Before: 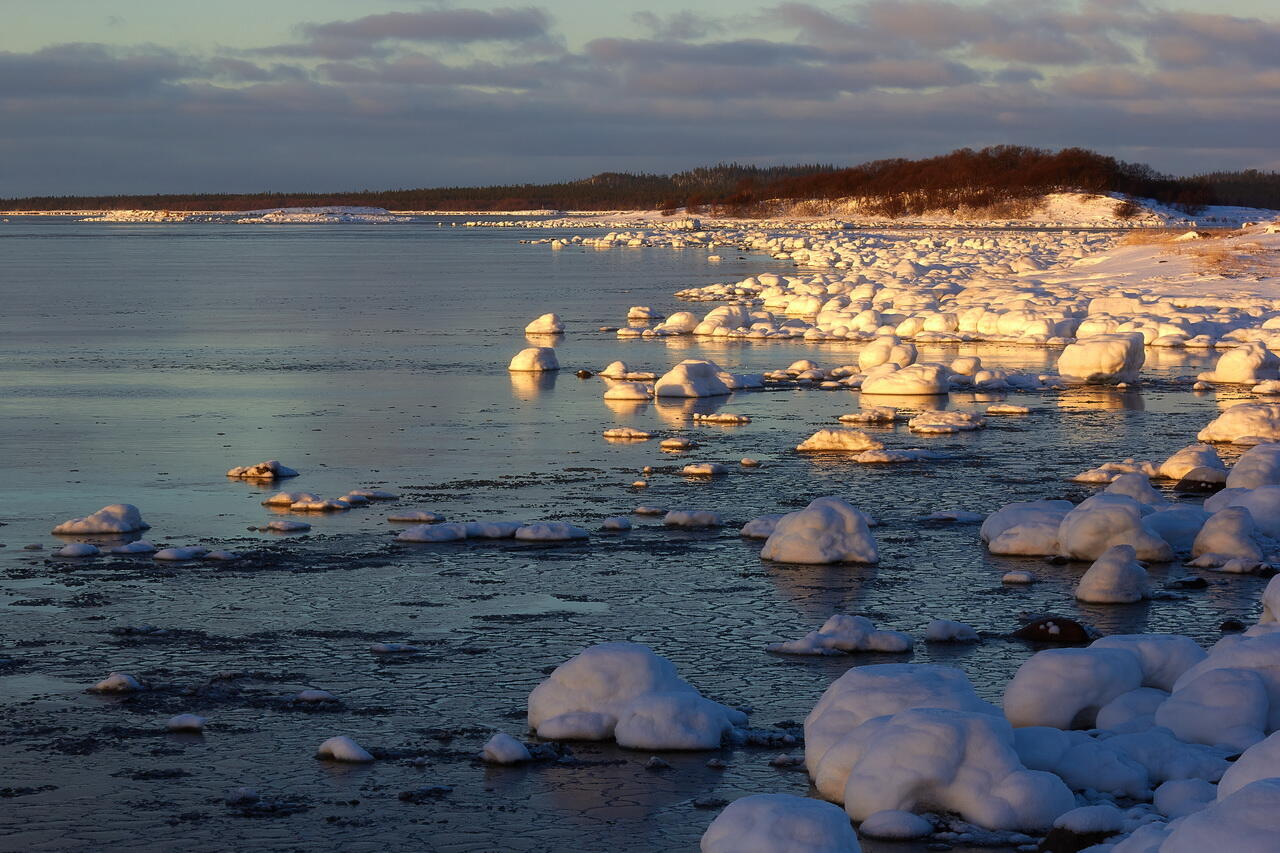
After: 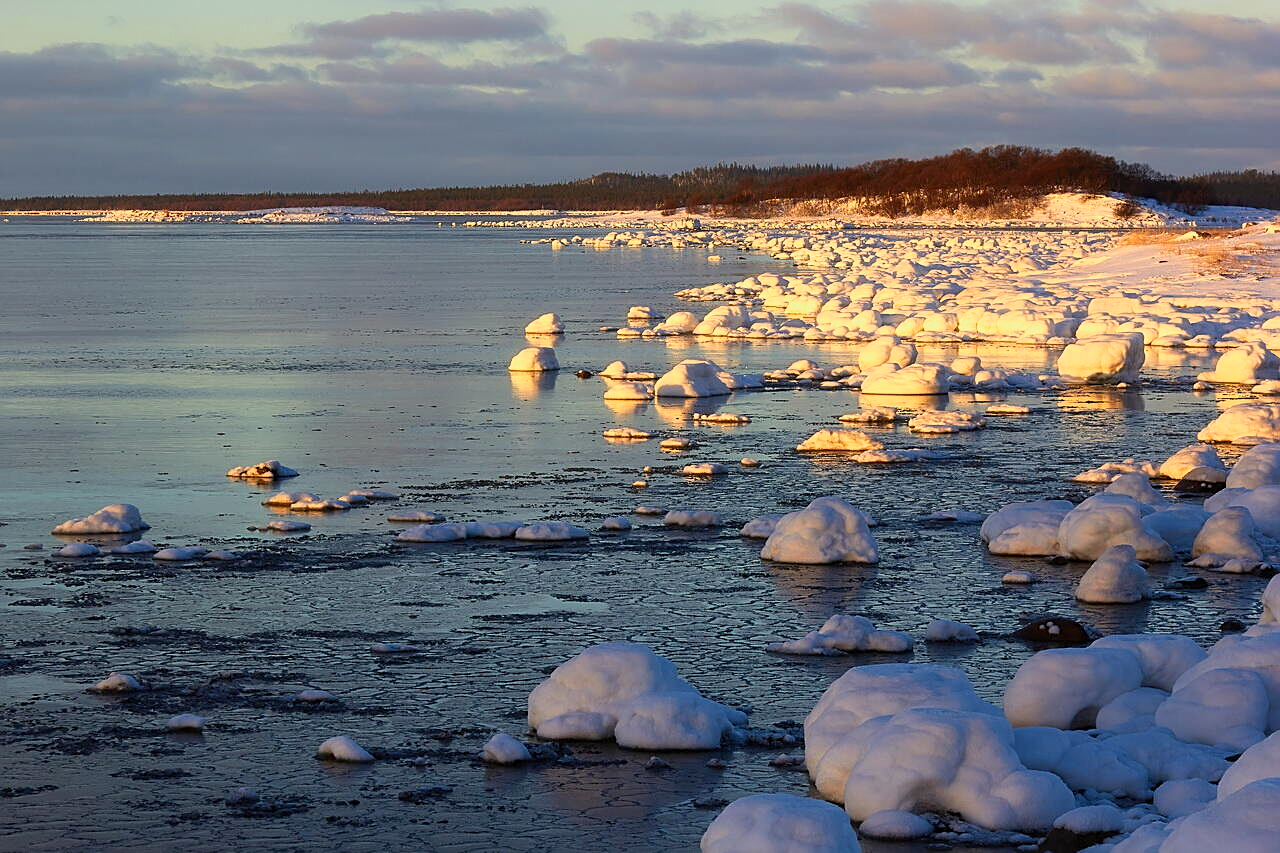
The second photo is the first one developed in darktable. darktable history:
base curve: curves: ch0 [(0, 0) (0.088, 0.125) (0.176, 0.251) (0.354, 0.501) (0.613, 0.749) (1, 0.877)]
color correction: highlights a* 0.549, highlights b* 2.85, saturation 1.07
sharpen: on, module defaults
